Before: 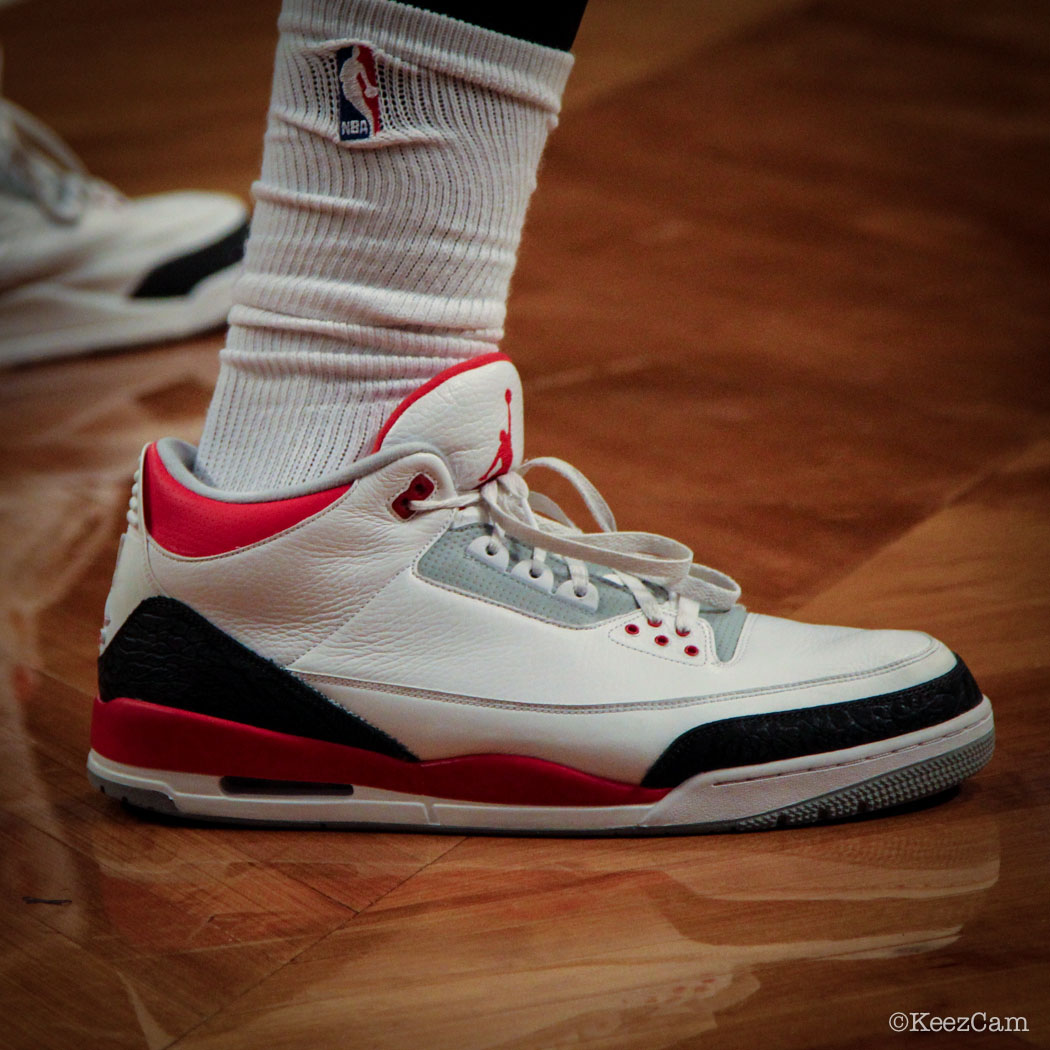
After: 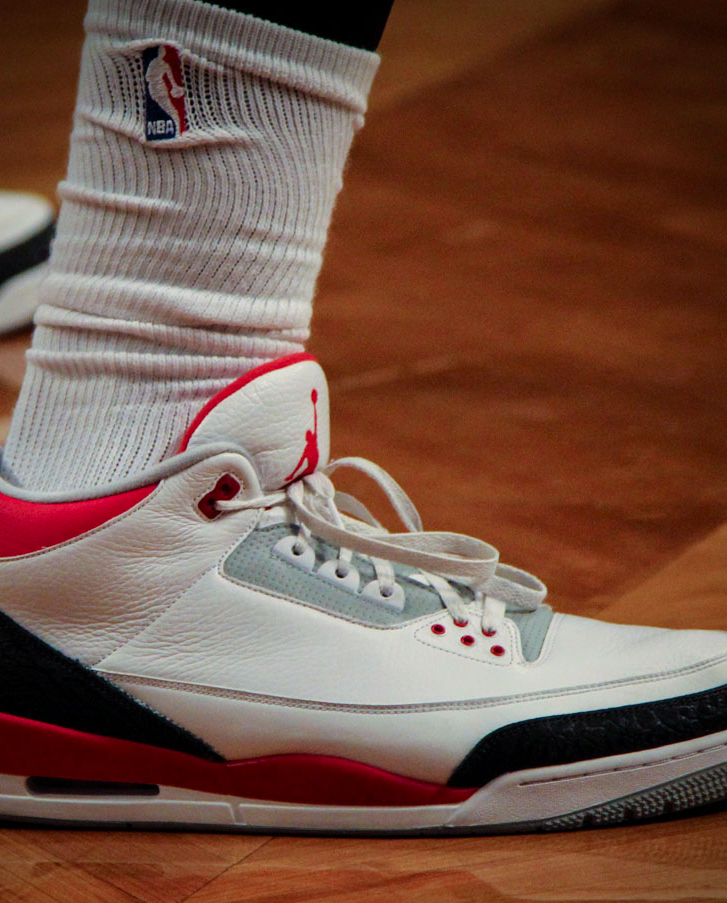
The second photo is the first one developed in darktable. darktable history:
contrast brightness saturation: contrast 0.04, saturation 0.07
crop: left 18.479%, right 12.2%, bottom 13.971%
